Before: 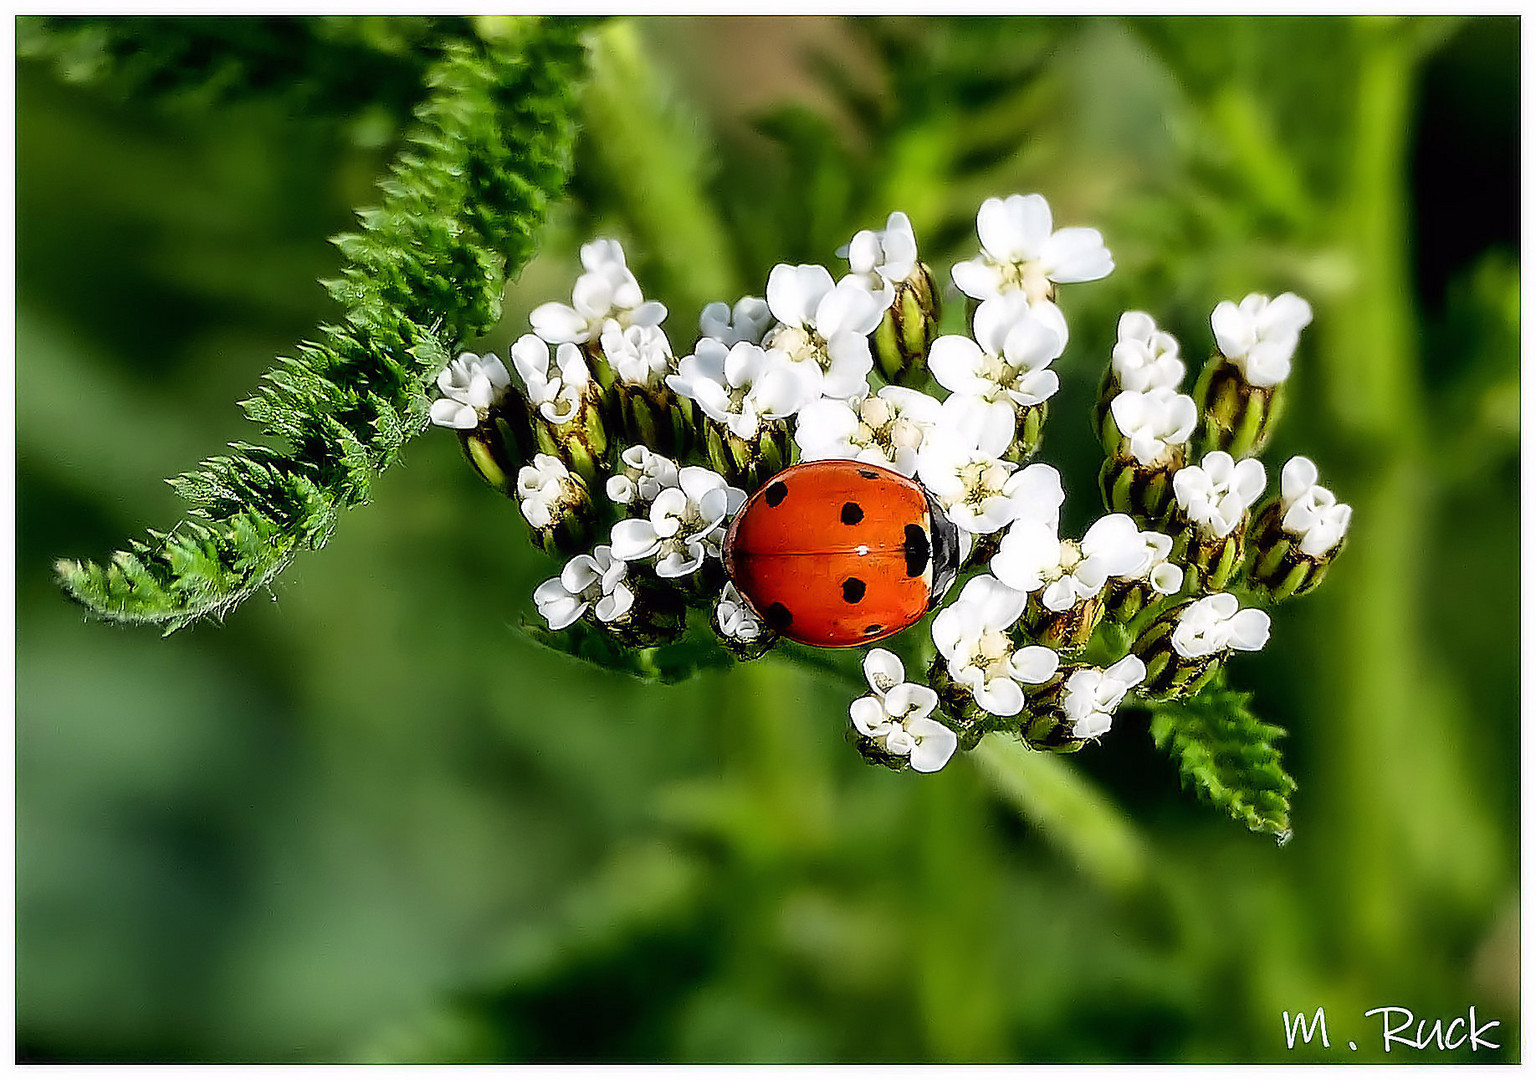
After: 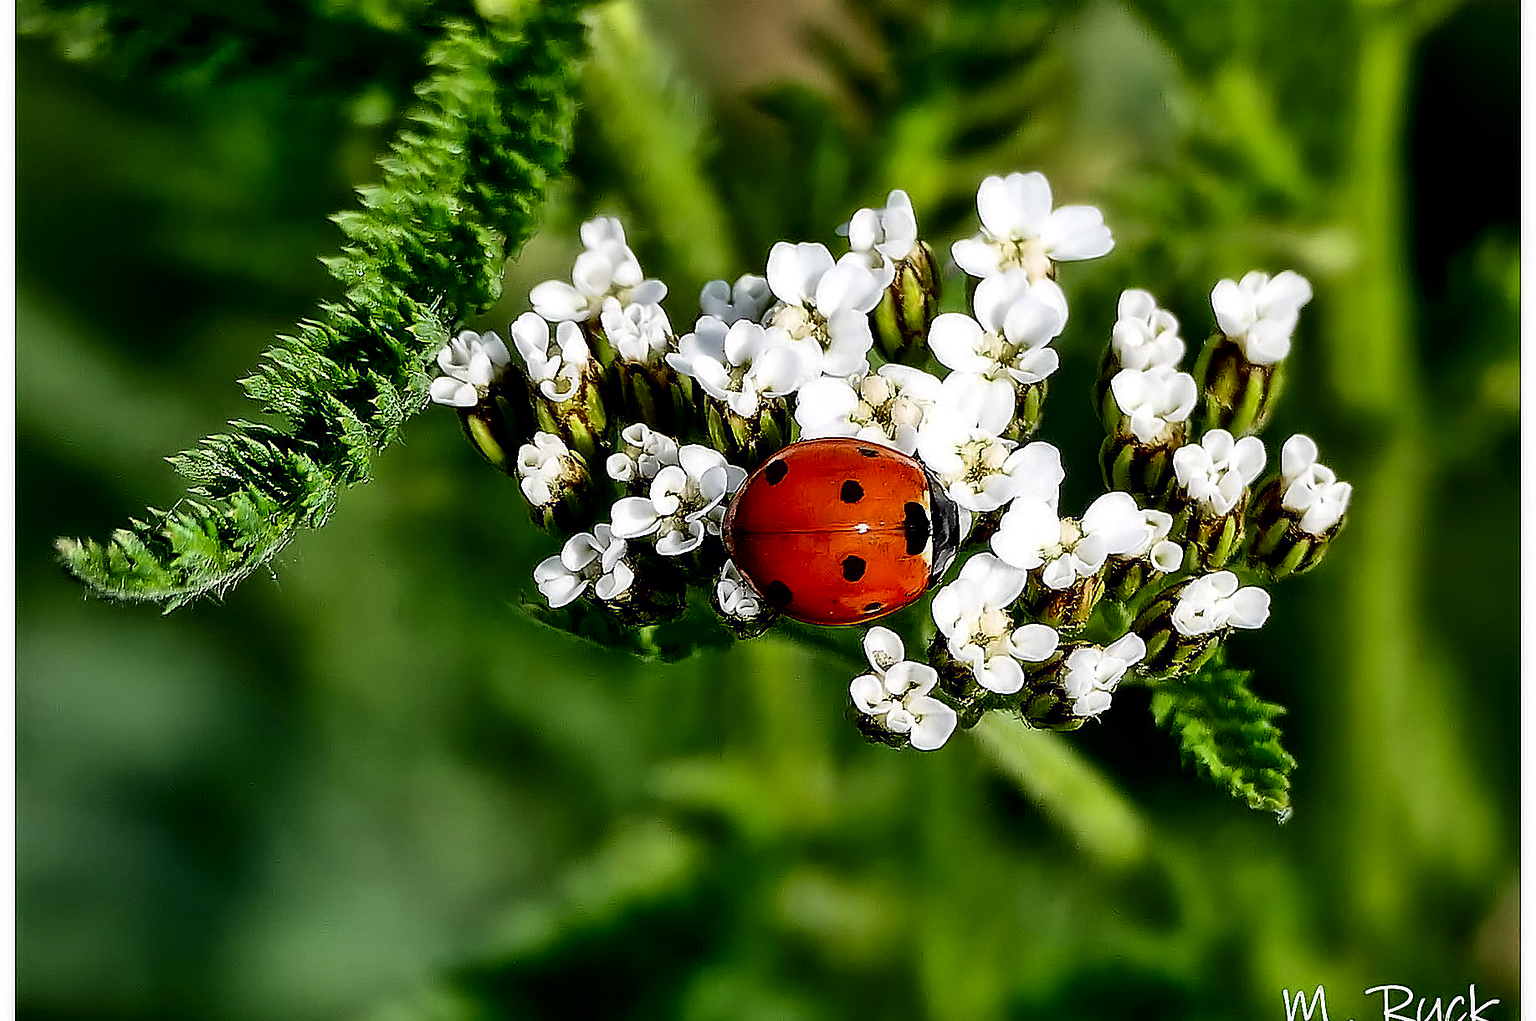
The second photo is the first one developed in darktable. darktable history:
tone curve: curves: ch0 [(0, 0) (0.153, 0.06) (1, 1)], color space Lab, independent channels, preserve colors none
crop and rotate: top 2.122%, bottom 3.267%
shadows and highlights: low approximation 0.01, soften with gaussian
local contrast: mode bilateral grid, contrast 20, coarseness 49, detail 119%, midtone range 0.2
